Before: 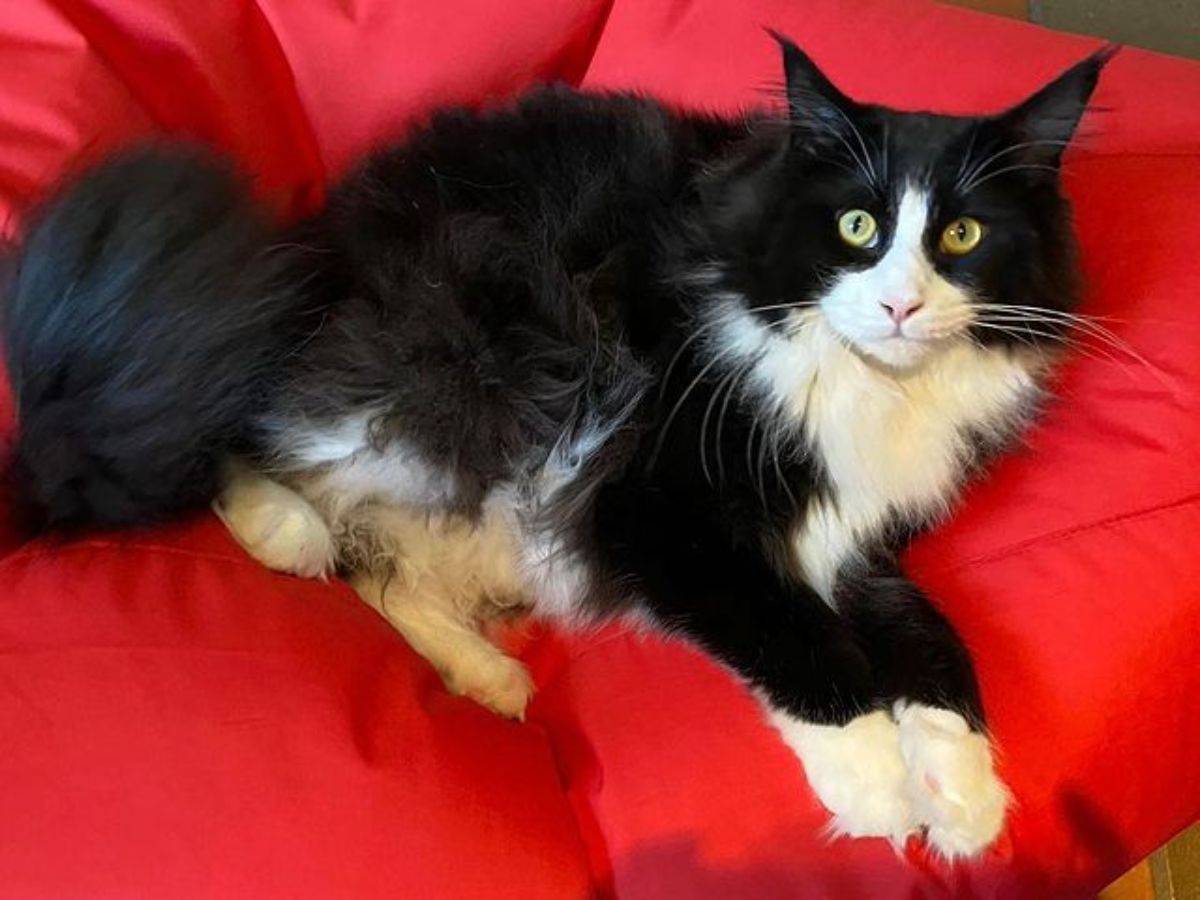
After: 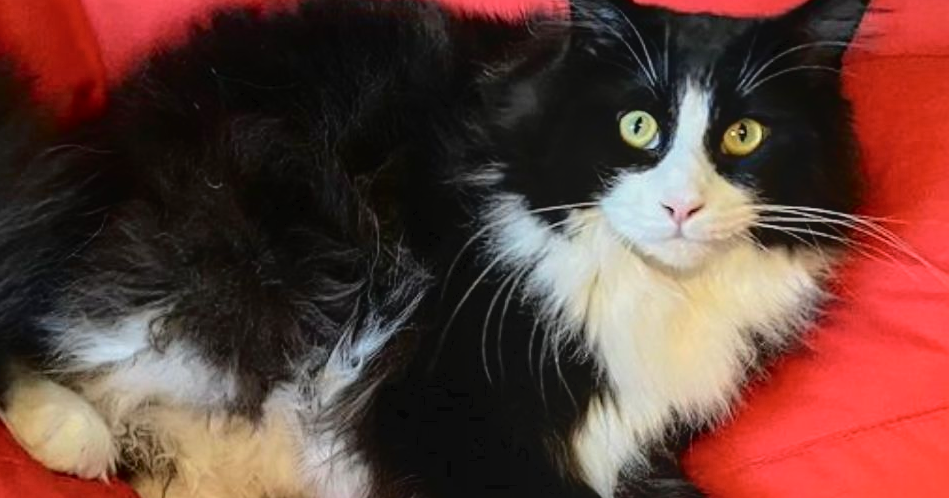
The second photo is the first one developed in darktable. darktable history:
crop: left 18.322%, top 11.071%, right 2.555%, bottom 33.504%
local contrast: detail 109%
shadows and highlights: shadows 24.95, highlights -26.02
tone curve: curves: ch0 [(0, 0) (0.003, 0.013) (0.011, 0.016) (0.025, 0.021) (0.044, 0.029) (0.069, 0.039) (0.1, 0.056) (0.136, 0.085) (0.177, 0.14) (0.224, 0.201) (0.277, 0.28) (0.335, 0.372) (0.399, 0.475) (0.468, 0.567) (0.543, 0.643) (0.623, 0.722) (0.709, 0.801) (0.801, 0.859) (0.898, 0.927) (1, 1)], color space Lab, independent channels, preserve colors none
